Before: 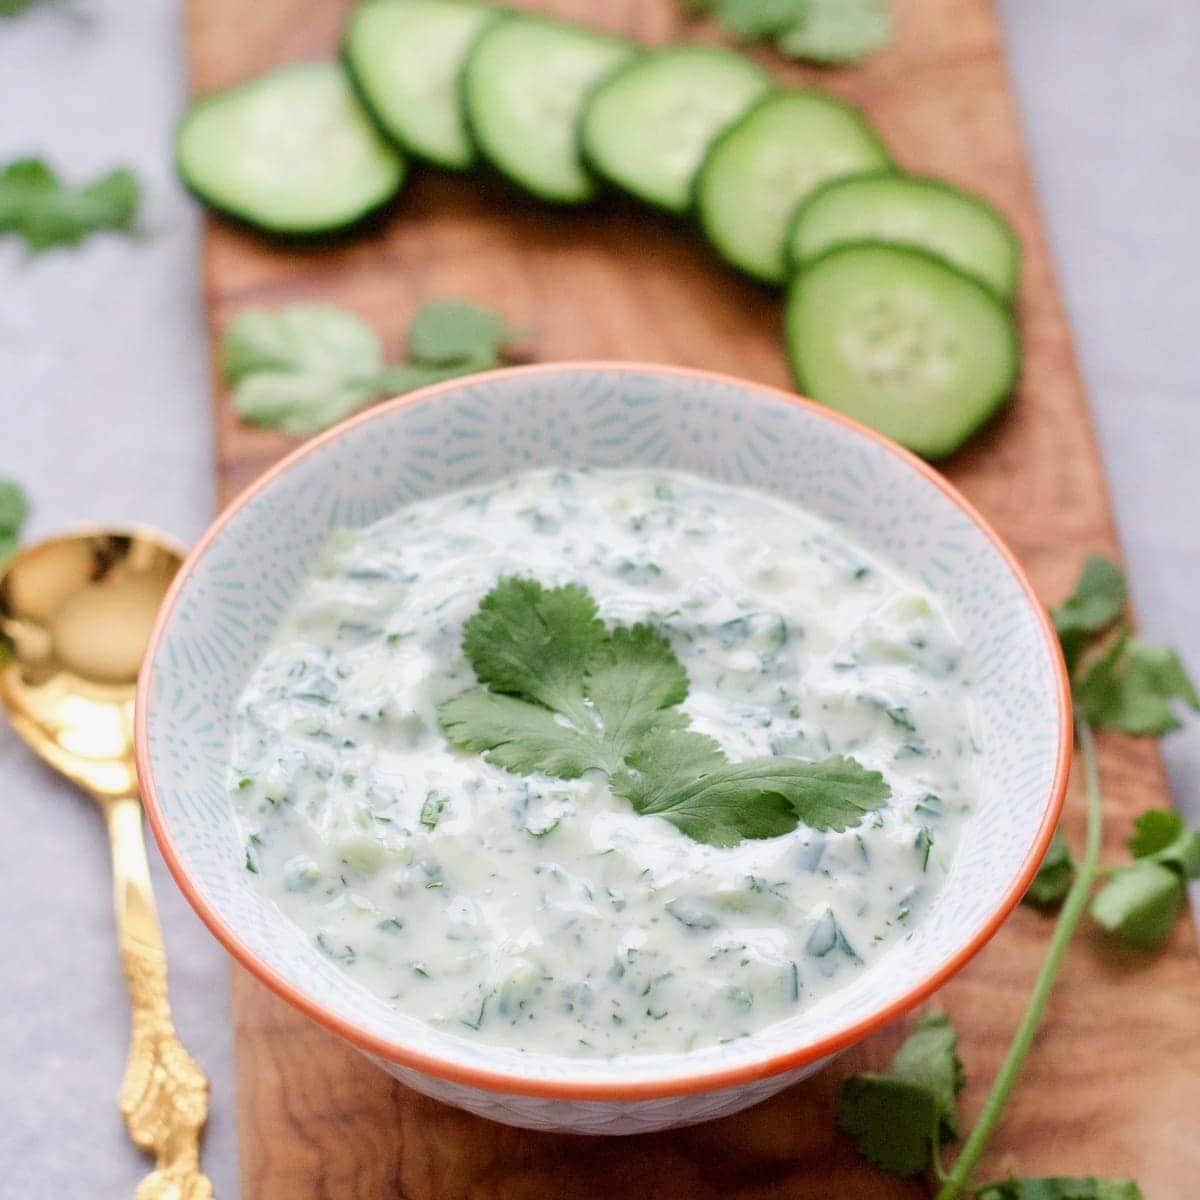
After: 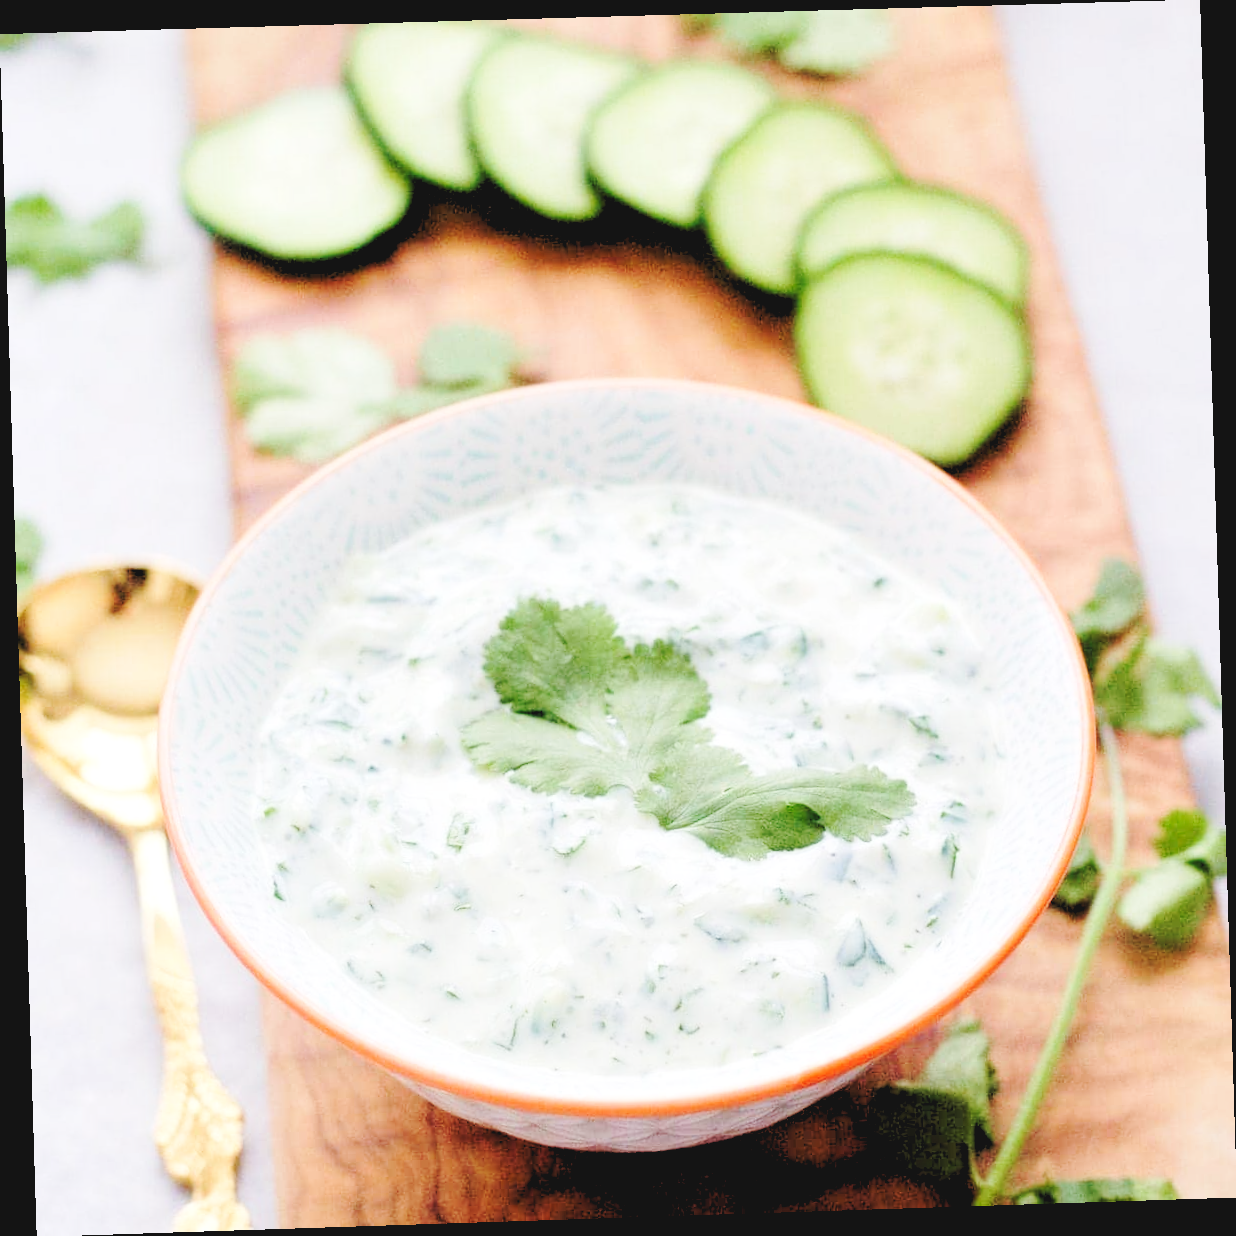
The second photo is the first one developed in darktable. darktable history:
base curve: curves: ch0 [(0, 0.007) (0.028, 0.063) (0.121, 0.311) (0.46, 0.743) (0.859, 0.957) (1, 1)], preserve colors none
rotate and perspective: rotation -1.77°, lens shift (horizontal) 0.004, automatic cropping off
rgb levels: levels [[0.013, 0.434, 0.89], [0, 0.5, 1], [0, 0.5, 1]]
